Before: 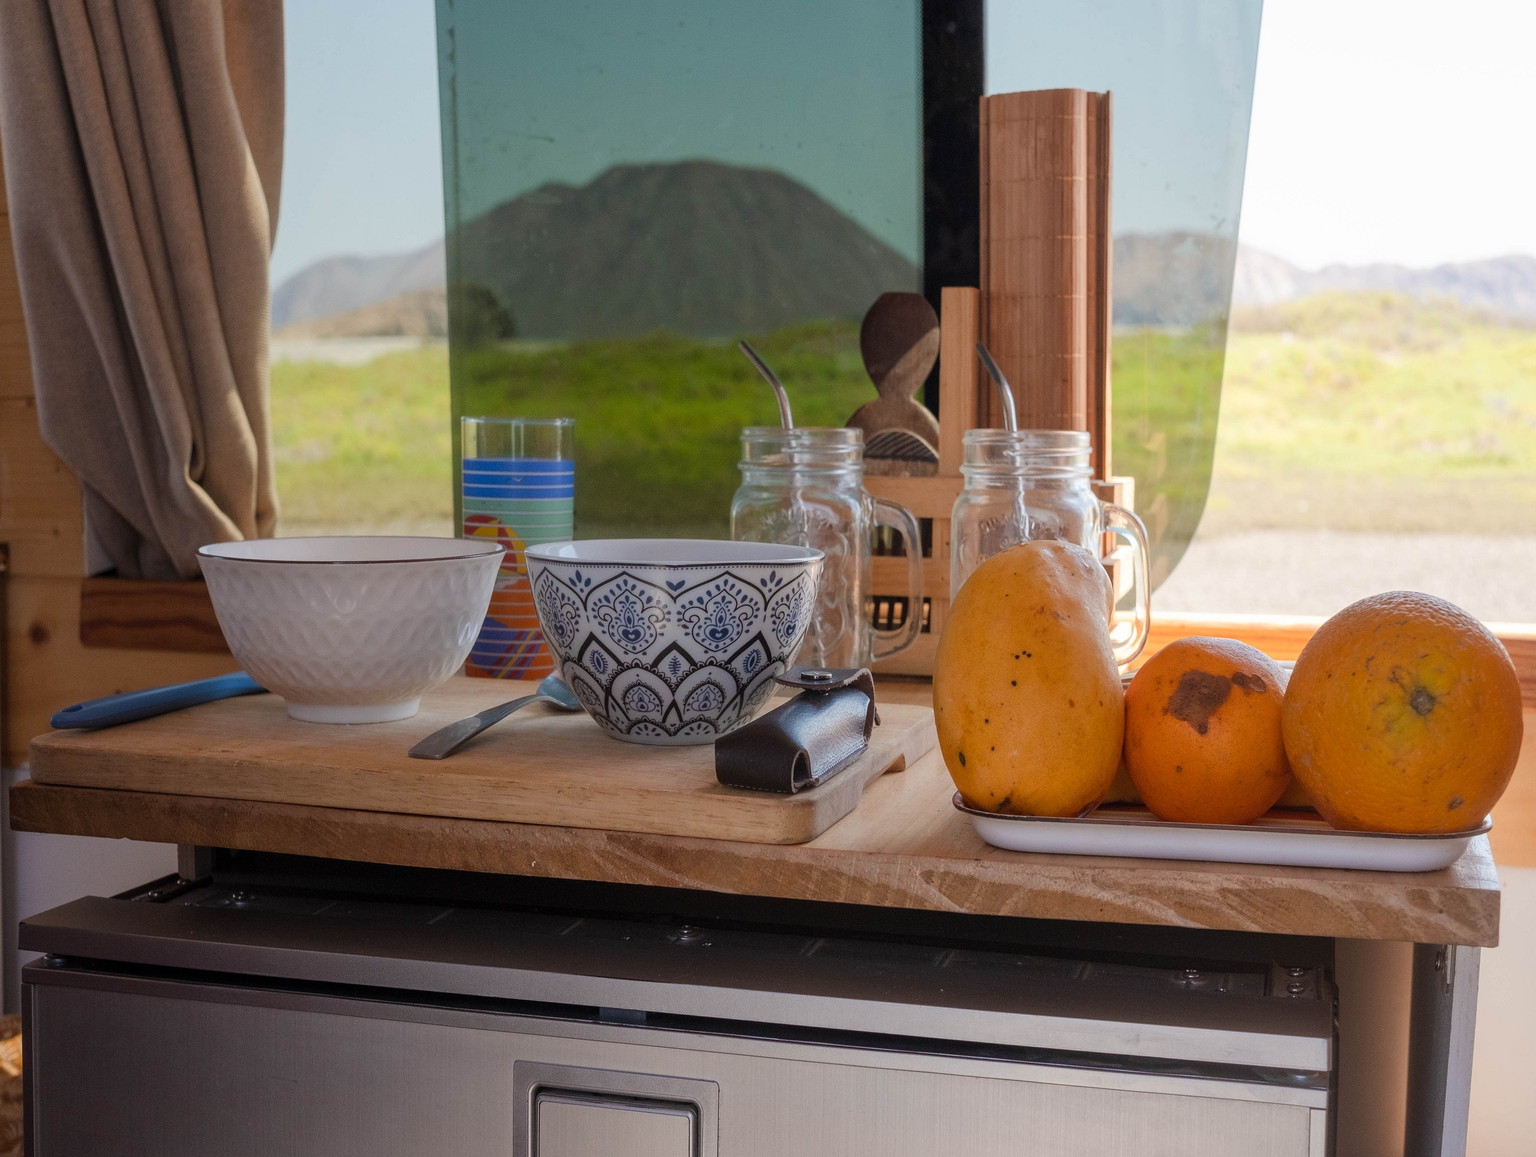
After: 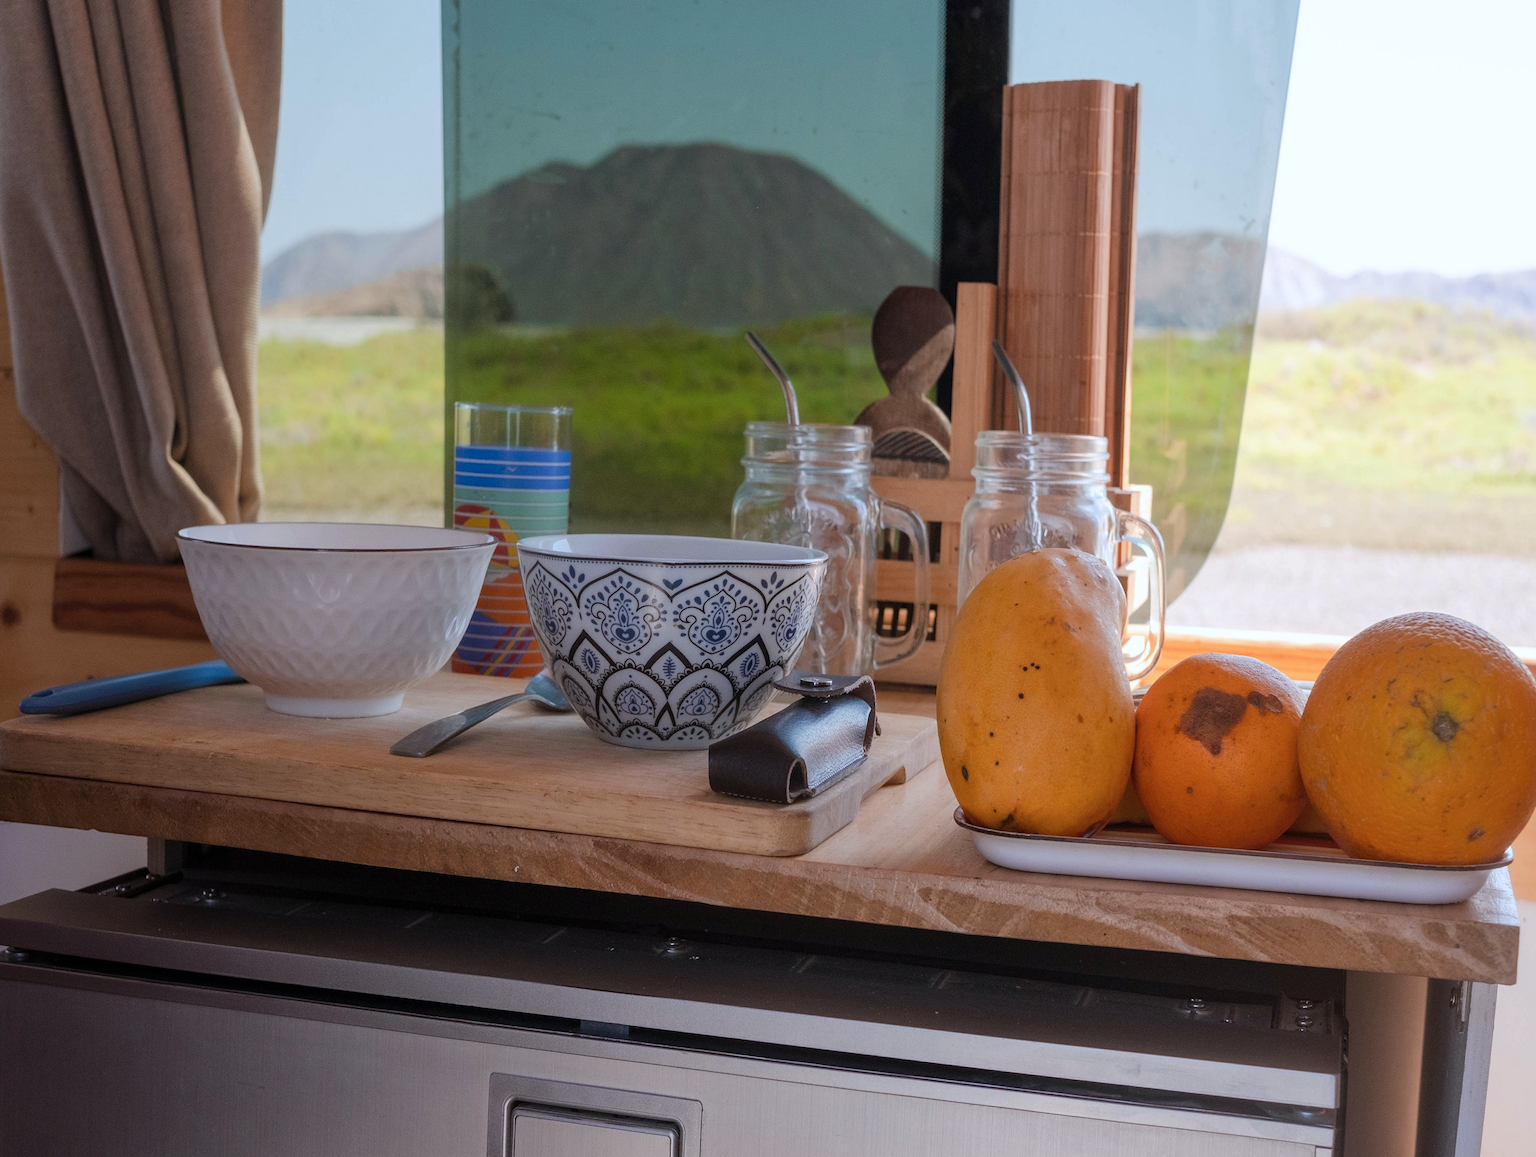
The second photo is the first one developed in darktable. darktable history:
color correction: highlights a* -0.772, highlights b* -8.92
crop and rotate: angle -1.69°
